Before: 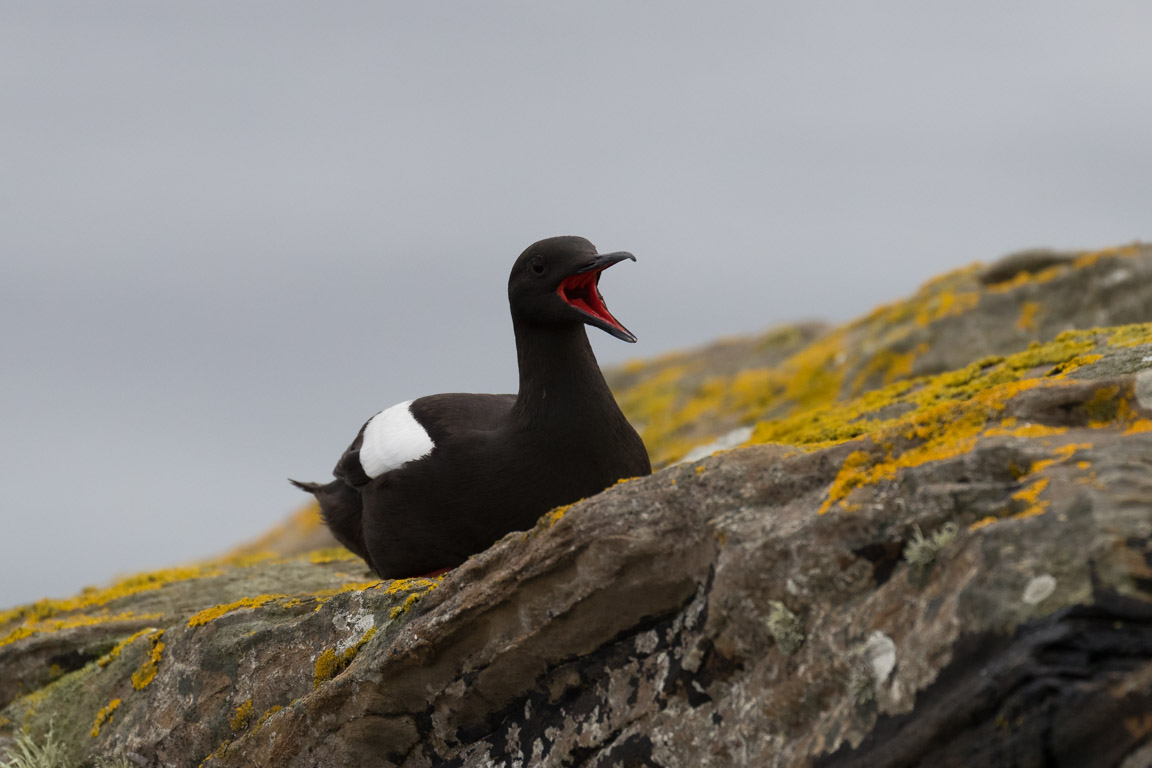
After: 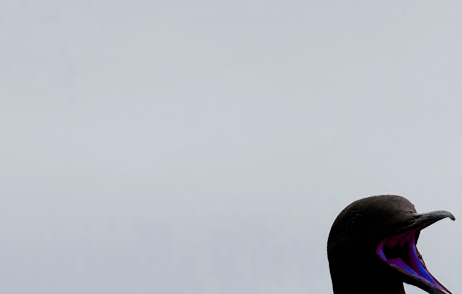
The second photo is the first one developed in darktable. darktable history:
crop: left 15.713%, top 5.439%, right 44.118%, bottom 56.149%
exposure: exposure 0.375 EV, compensate highlight preservation false
color zones: curves: ch0 [(0.826, 0.353)]; ch1 [(0.242, 0.647) (0.889, 0.342)]; ch2 [(0.246, 0.089) (0.969, 0.068)]
filmic rgb: black relative exposure -5.14 EV, white relative exposure 3.53 EV, hardness 3.18, contrast 1.392, highlights saturation mix -29.83%
